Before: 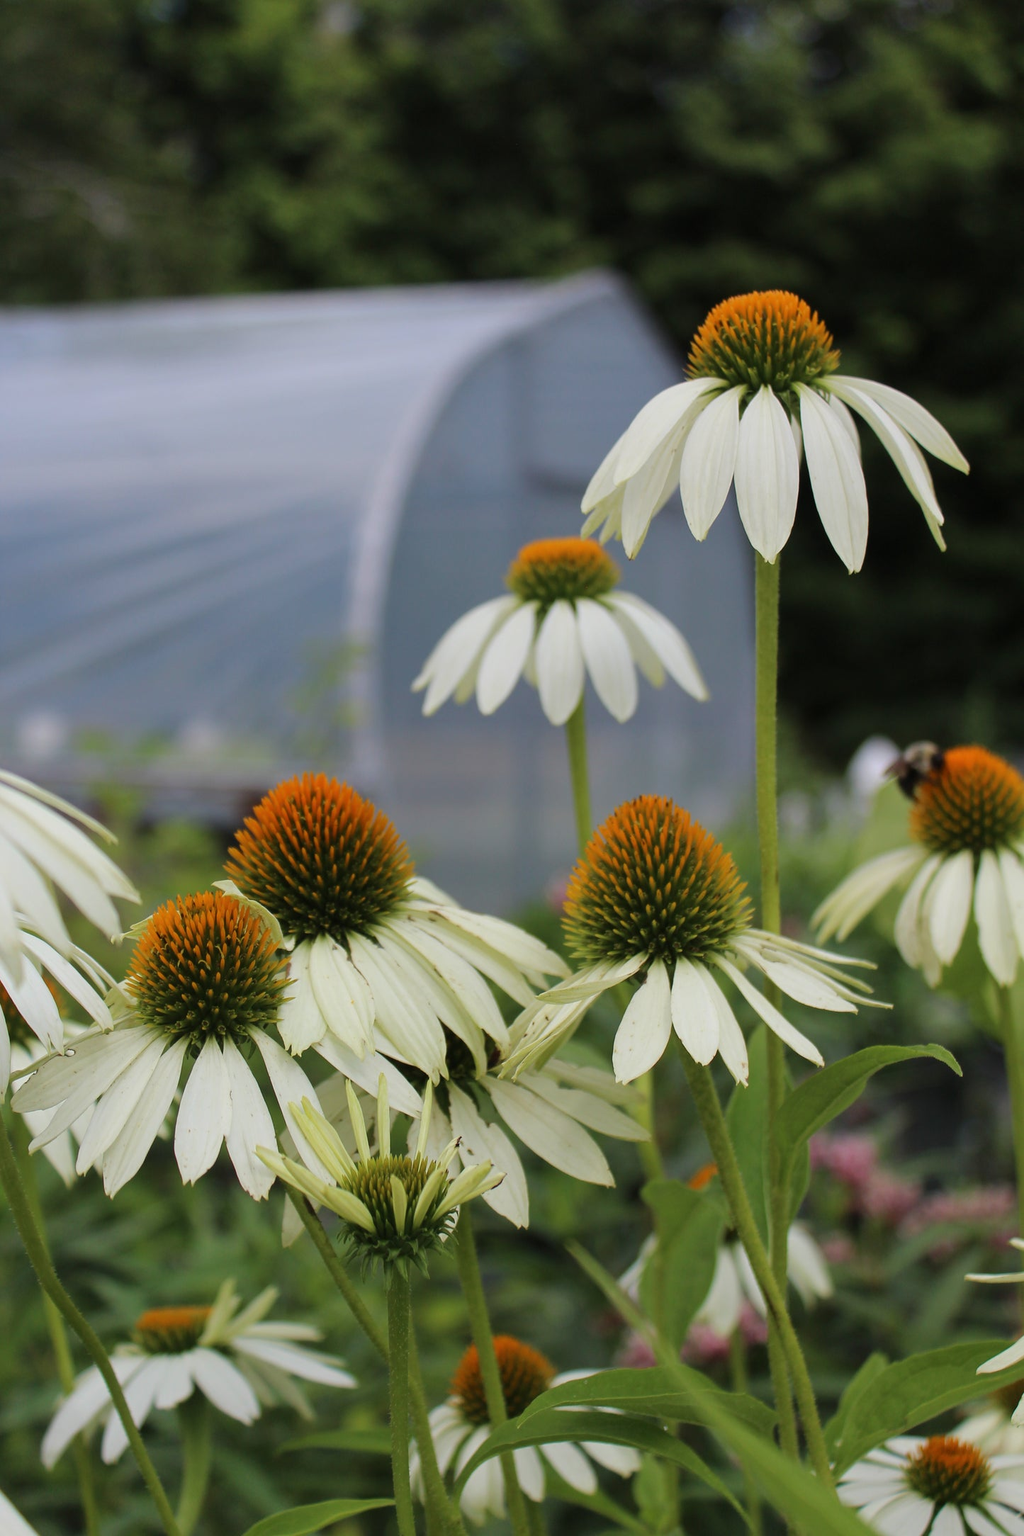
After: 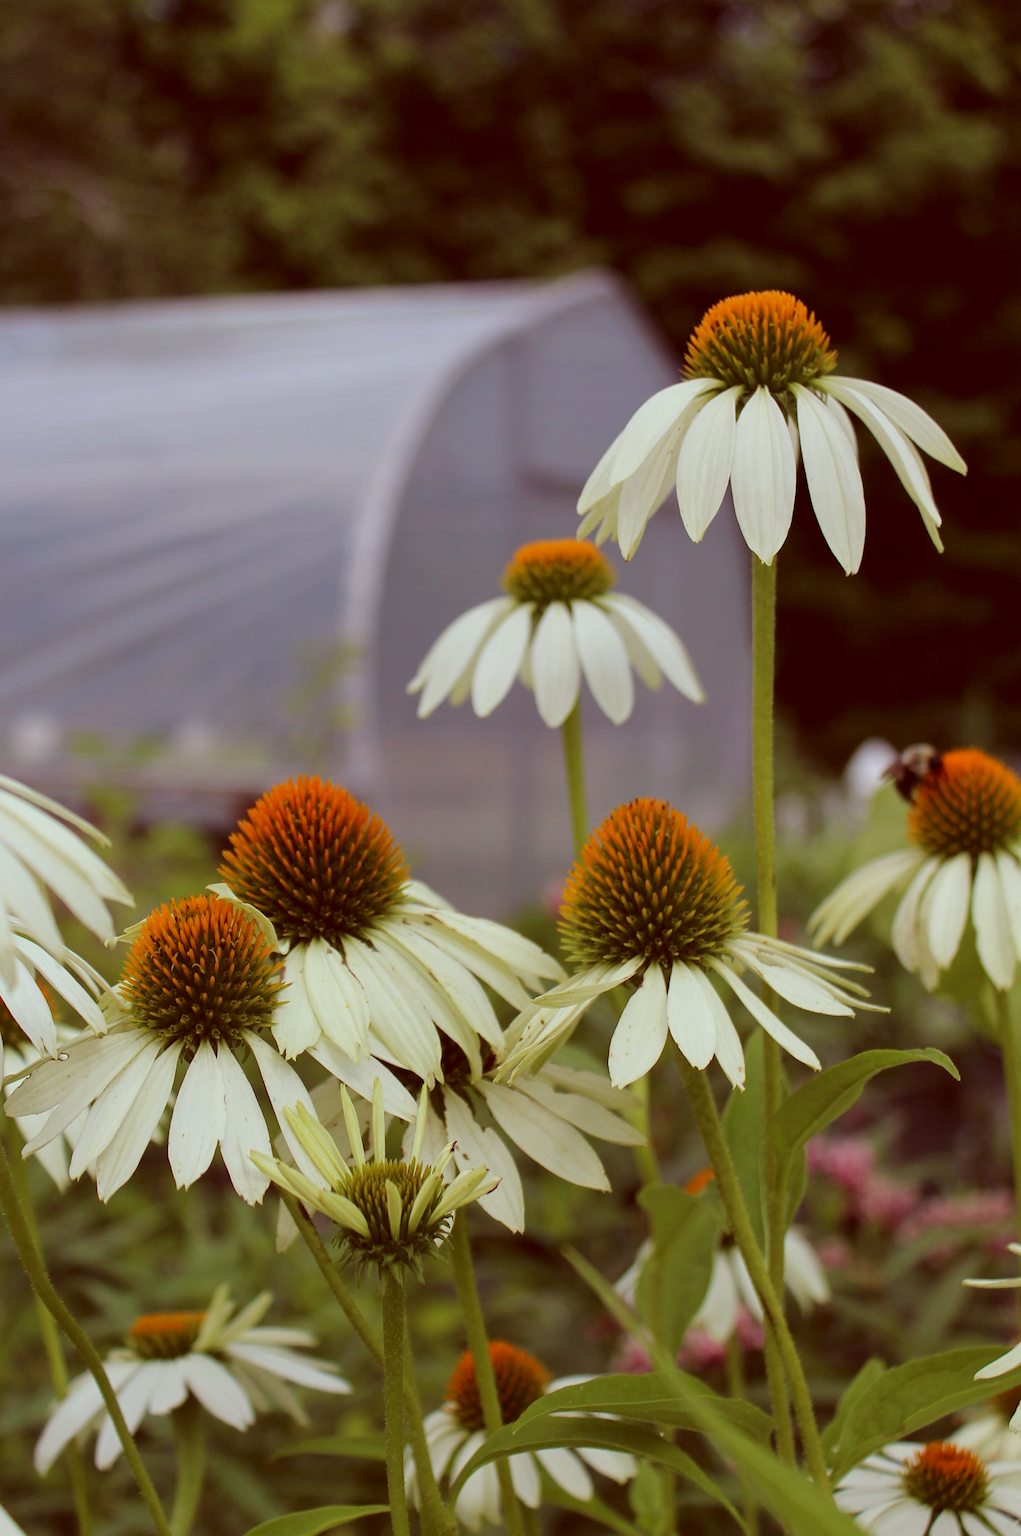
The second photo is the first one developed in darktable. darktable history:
crop and rotate: left 0.744%, top 0.125%, bottom 0.359%
color correction: highlights a* -7.11, highlights b* -0.165, shadows a* 20.65, shadows b* 11.3
